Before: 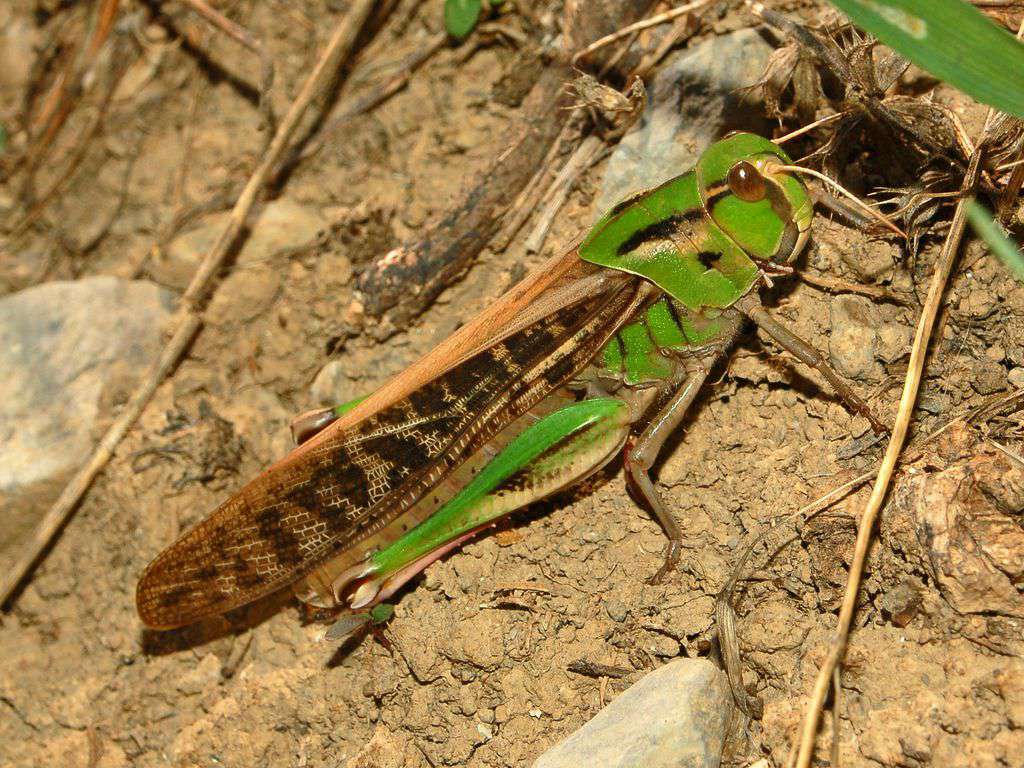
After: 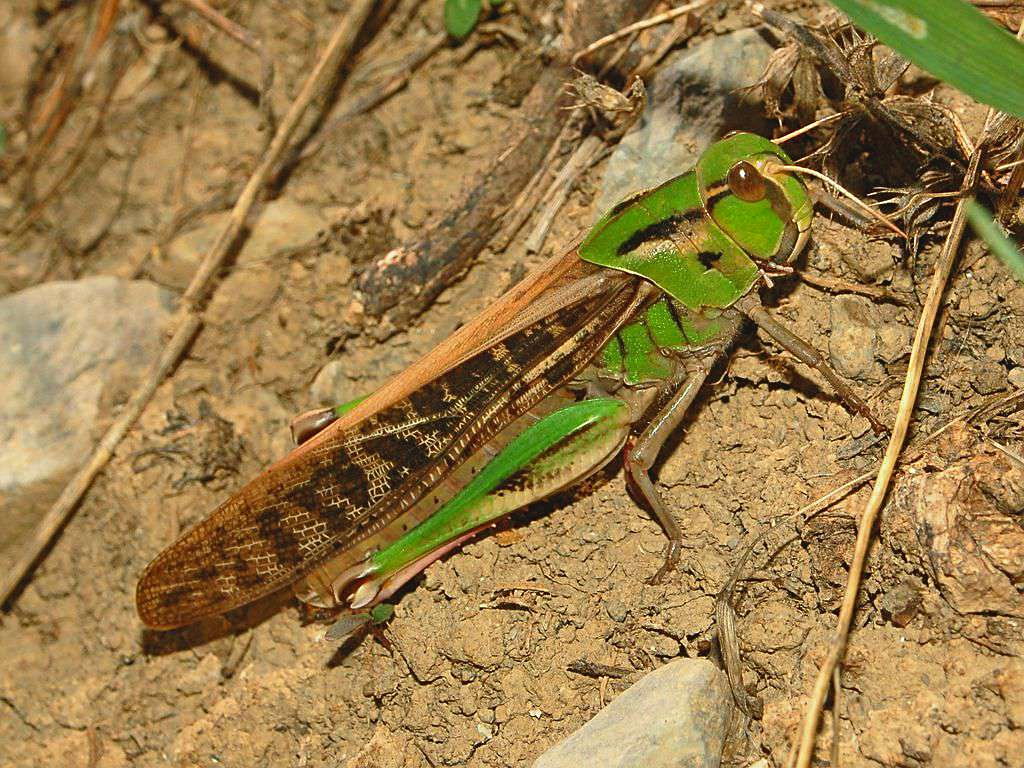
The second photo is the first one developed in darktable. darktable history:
sharpen: on, module defaults
contrast brightness saturation: contrast -0.11
